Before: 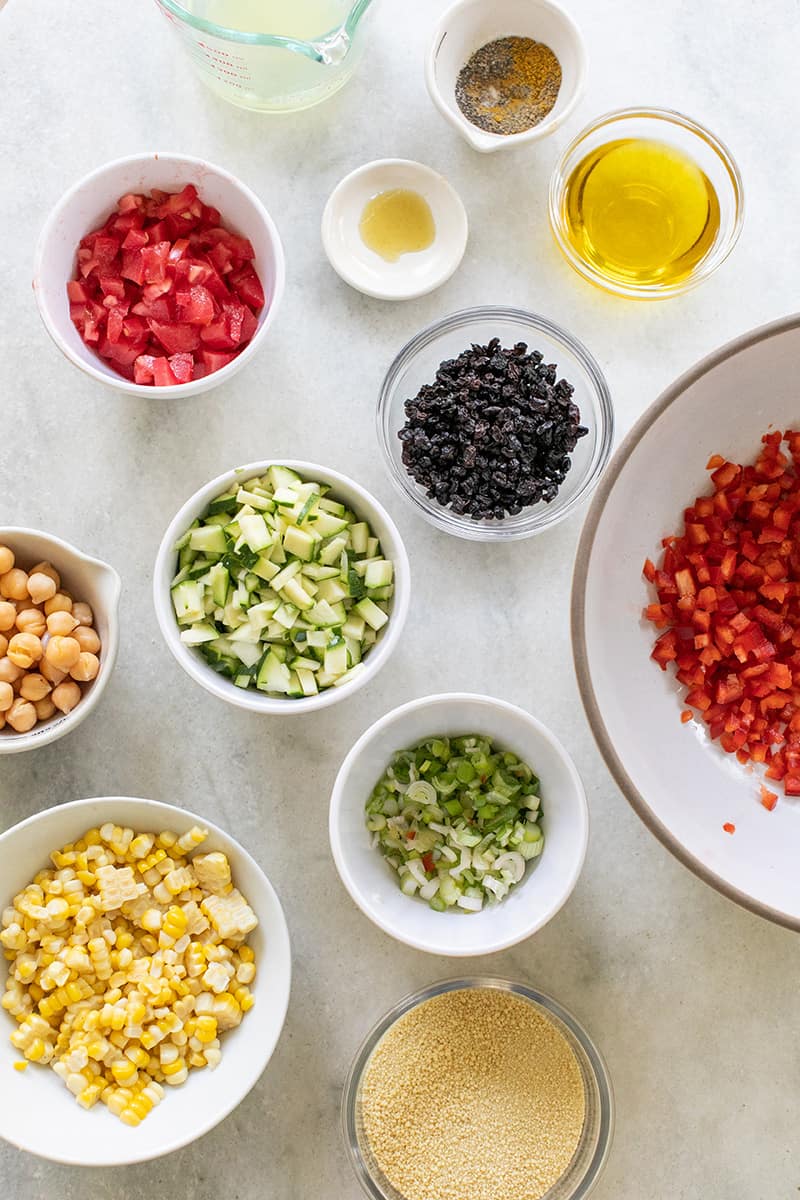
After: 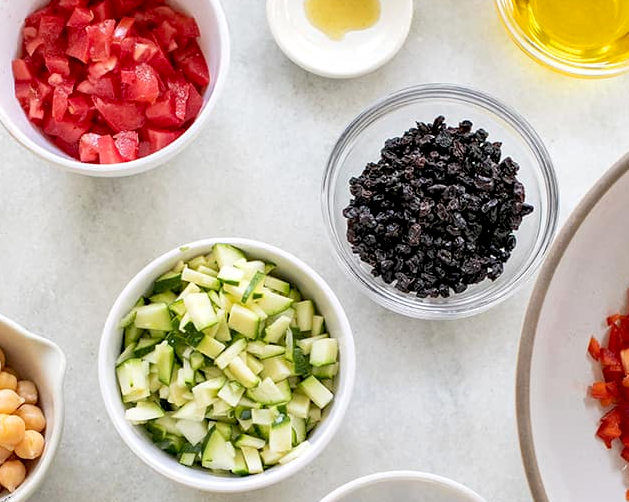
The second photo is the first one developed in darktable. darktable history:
exposure: black level correction 0.007, exposure 0.087 EV, compensate highlight preservation false
crop: left 6.93%, top 18.533%, right 14.355%, bottom 39.623%
